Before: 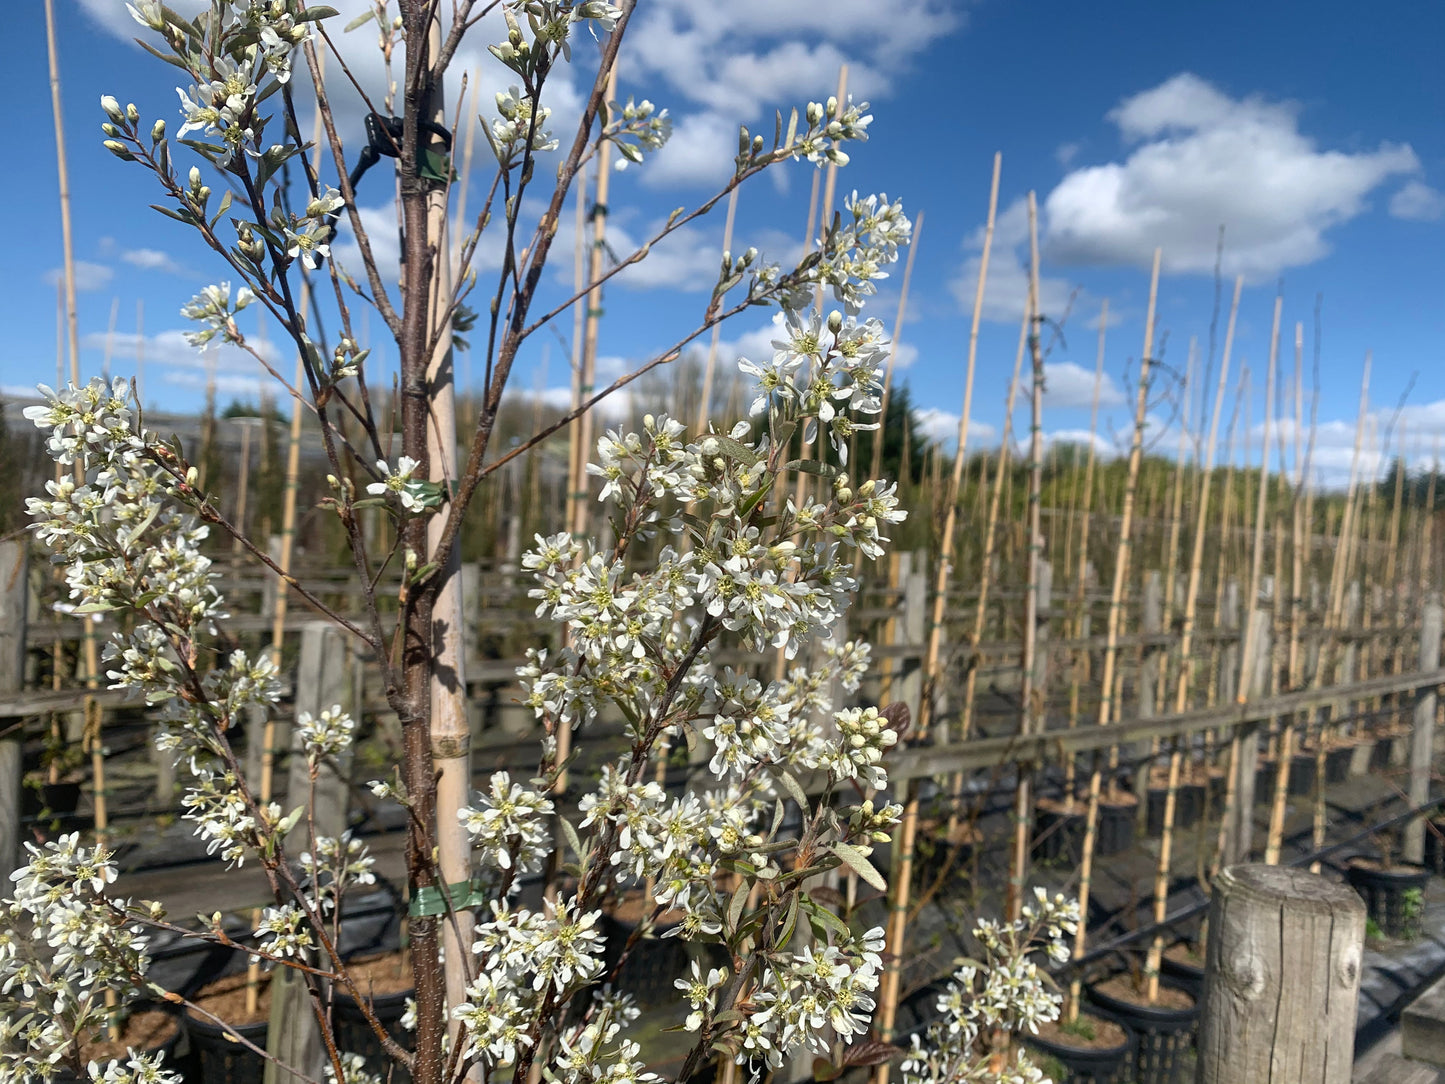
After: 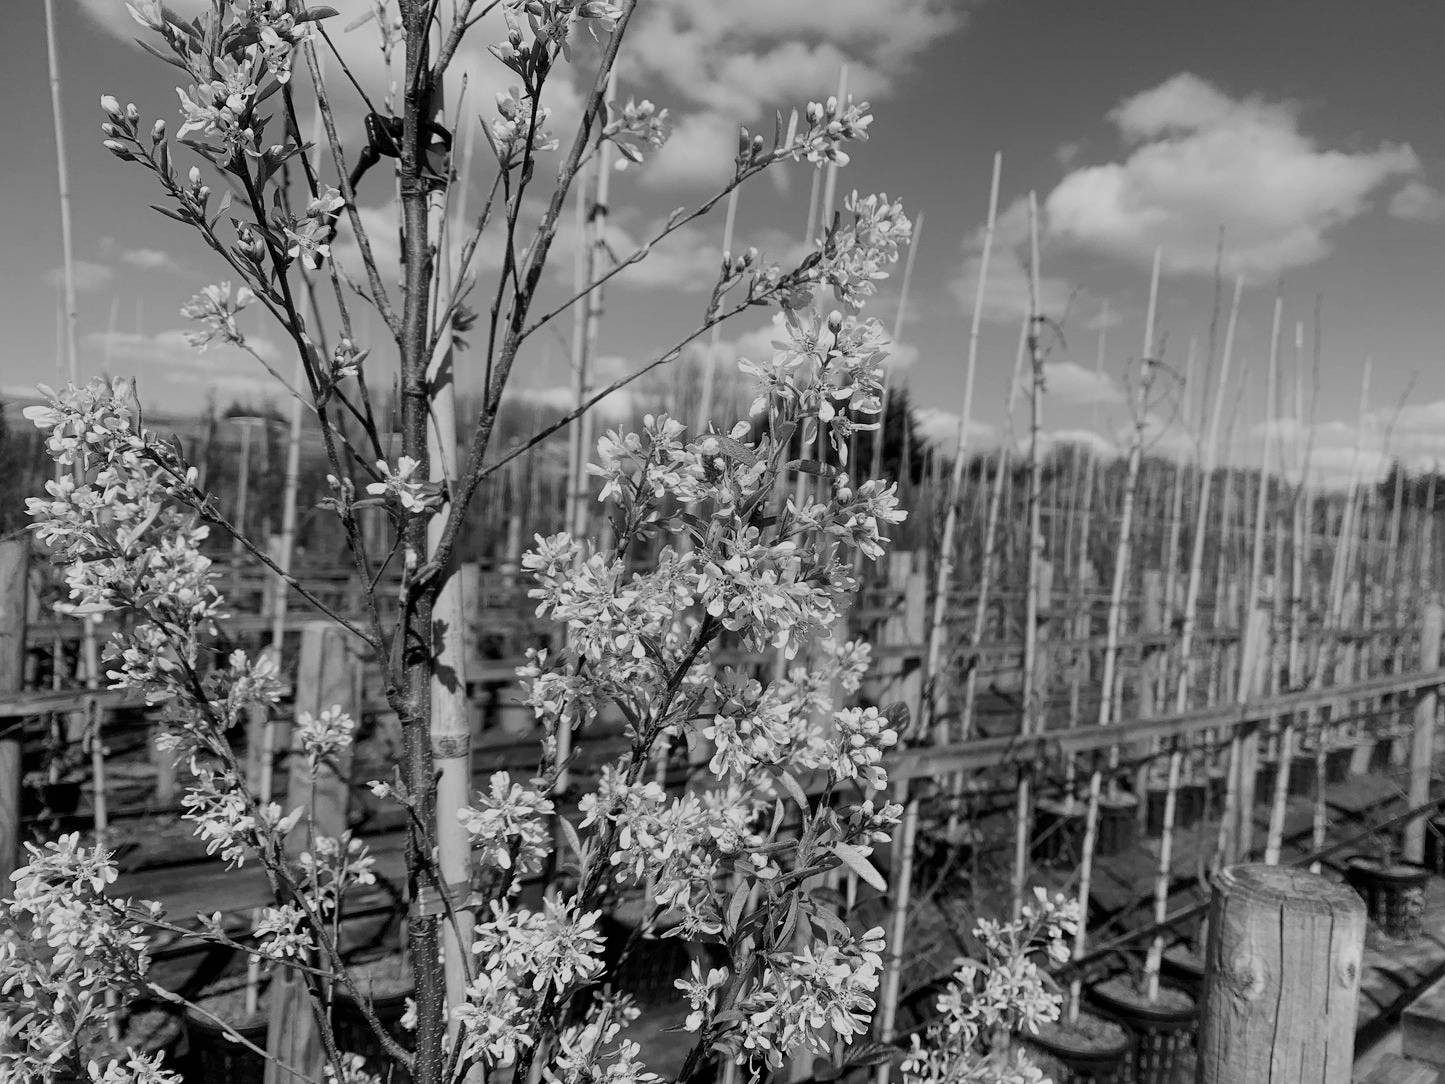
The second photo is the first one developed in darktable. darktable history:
filmic rgb: black relative exposure -7.32 EV, white relative exposure 5.09 EV, hardness 3.2
monochrome: on, module defaults
